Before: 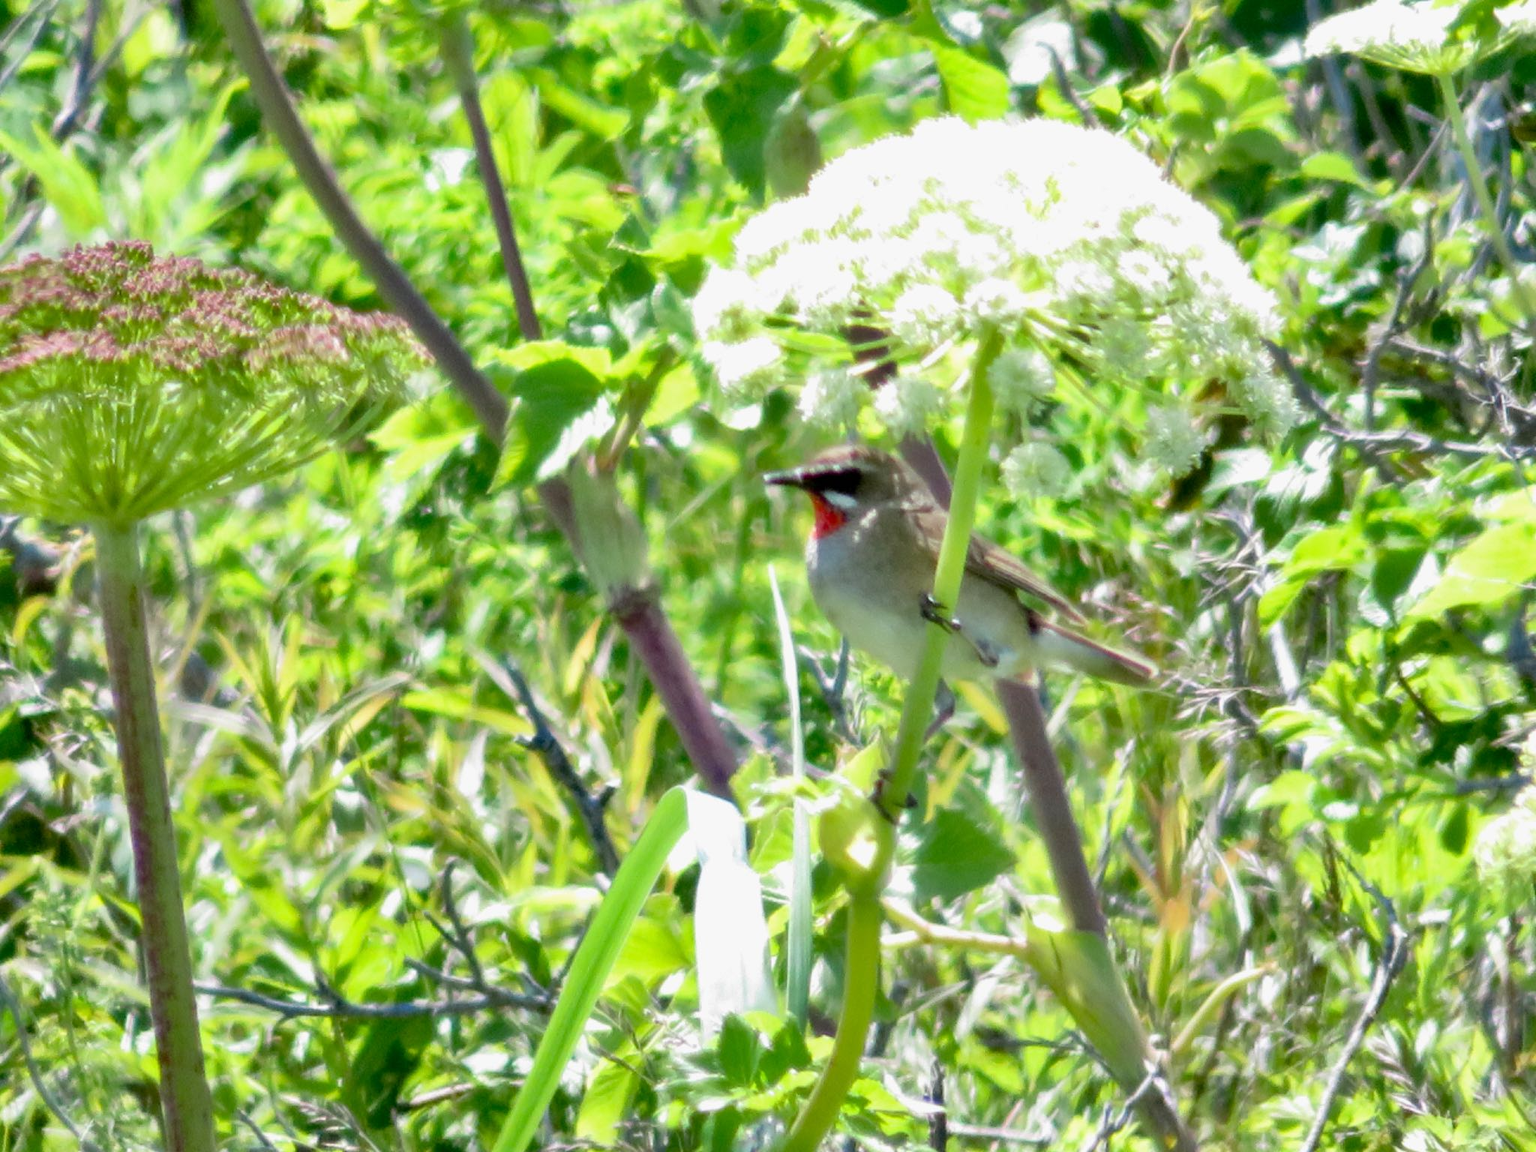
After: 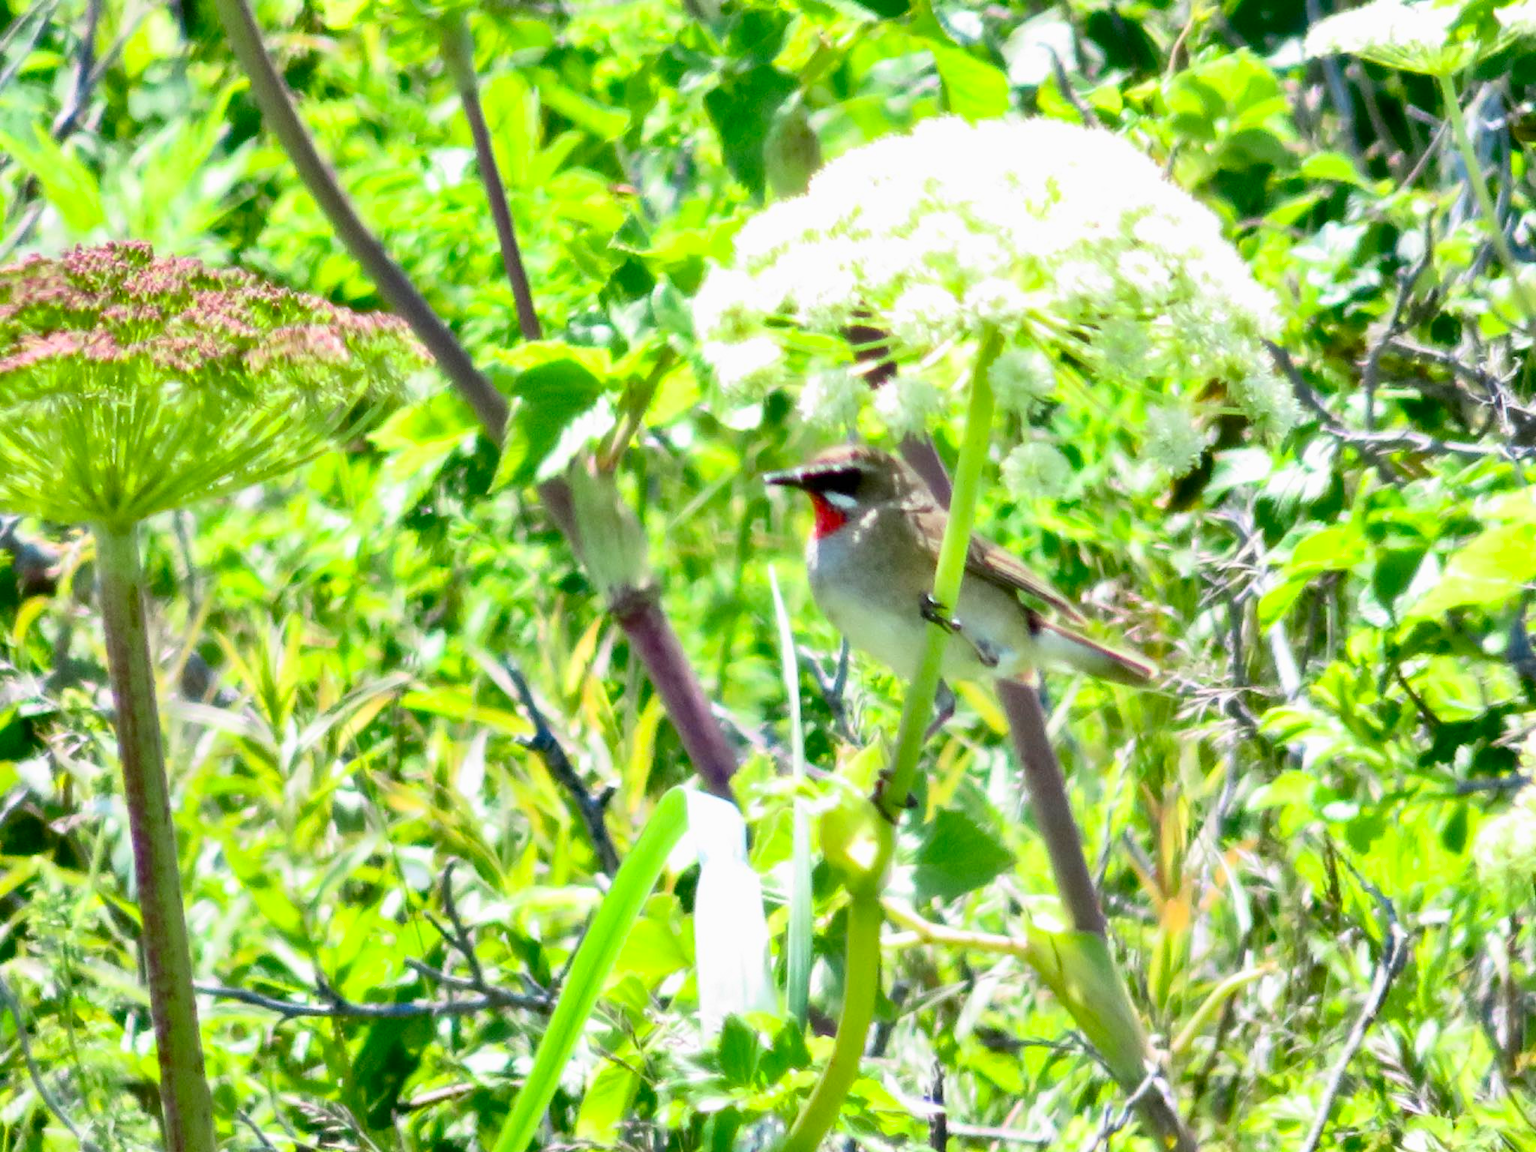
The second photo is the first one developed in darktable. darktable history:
contrast brightness saturation: contrast 0.234, brightness 0.097, saturation 0.286
tone equalizer: on, module defaults
